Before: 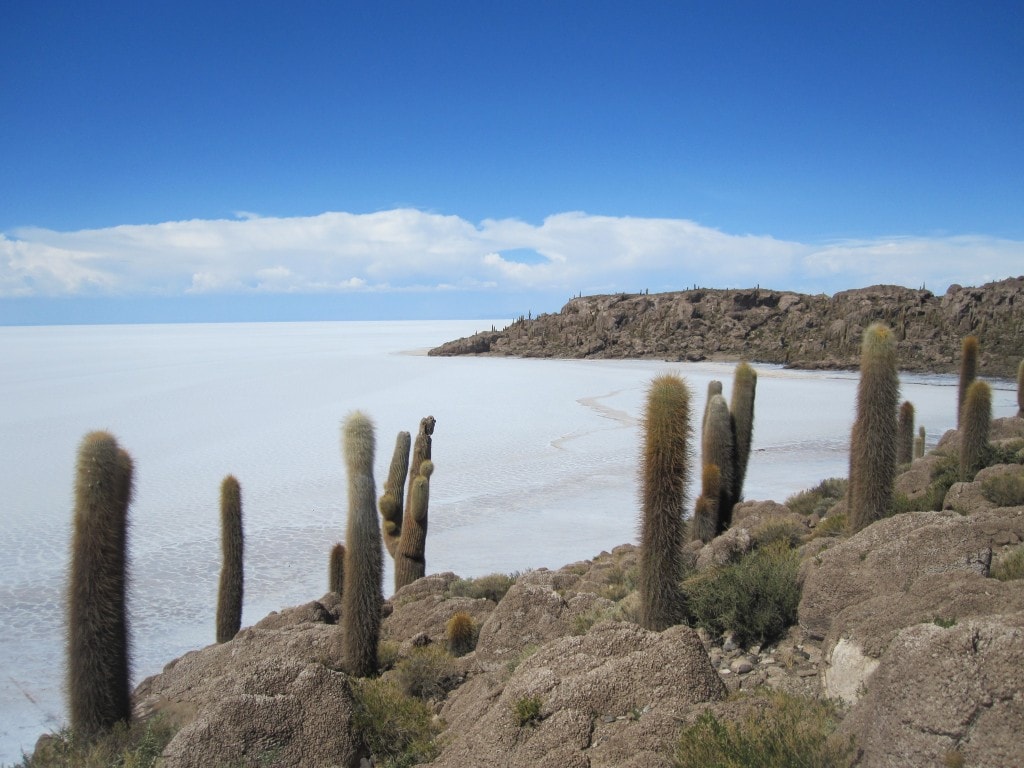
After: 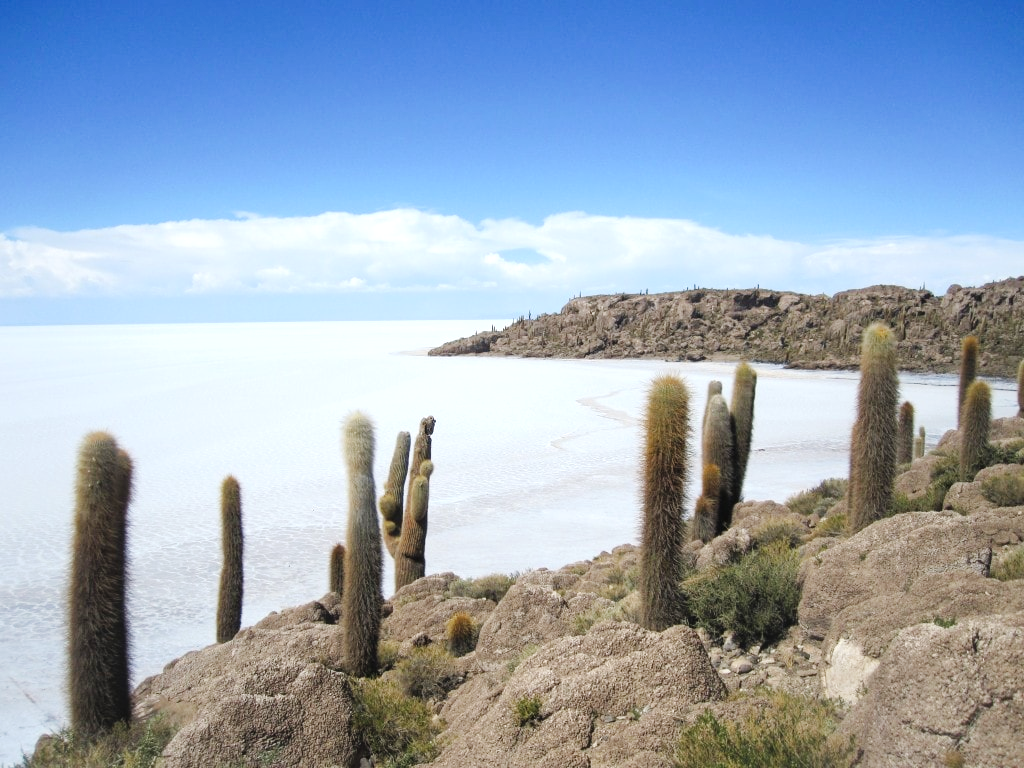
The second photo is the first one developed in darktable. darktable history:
exposure: black level correction 0, exposure 0.498 EV, compensate highlight preservation false
tone curve: curves: ch0 [(0, 0) (0.037, 0.025) (0.131, 0.093) (0.275, 0.256) (0.476, 0.517) (0.607, 0.667) (0.691, 0.745) (0.789, 0.836) (0.911, 0.925) (0.997, 0.995)]; ch1 [(0, 0) (0.301, 0.3) (0.444, 0.45) (0.493, 0.495) (0.507, 0.503) (0.534, 0.533) (0.582, 0.58) (0.658, 0.693) (0.746, 0.77) (1, 1)]; ch2 [(0, 0) (0.246, 0.233) (0.36, 0.352) (0.415, 0.418) (0.476, 0.492) (0.502, 0.504) (0.525, 0.518) (0.539, 0.544) (0.586, 0.602) (0.634, 0.651) (0.706, 0.727) (0.853, 0.852) (1, 0.951)], preserve colors none
